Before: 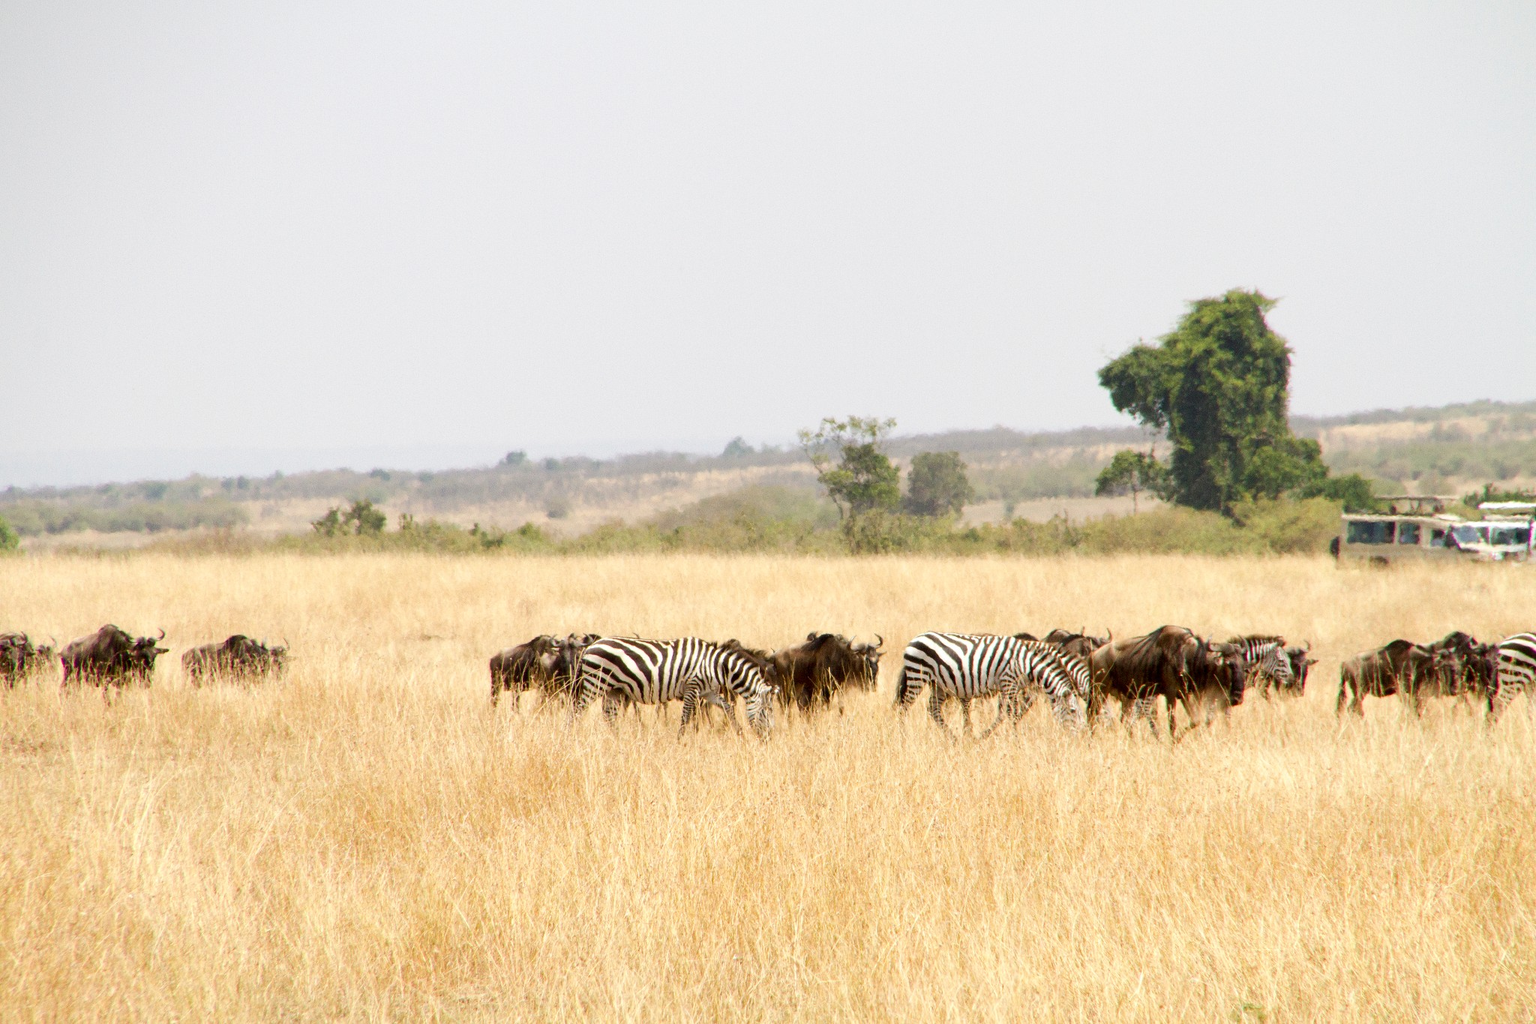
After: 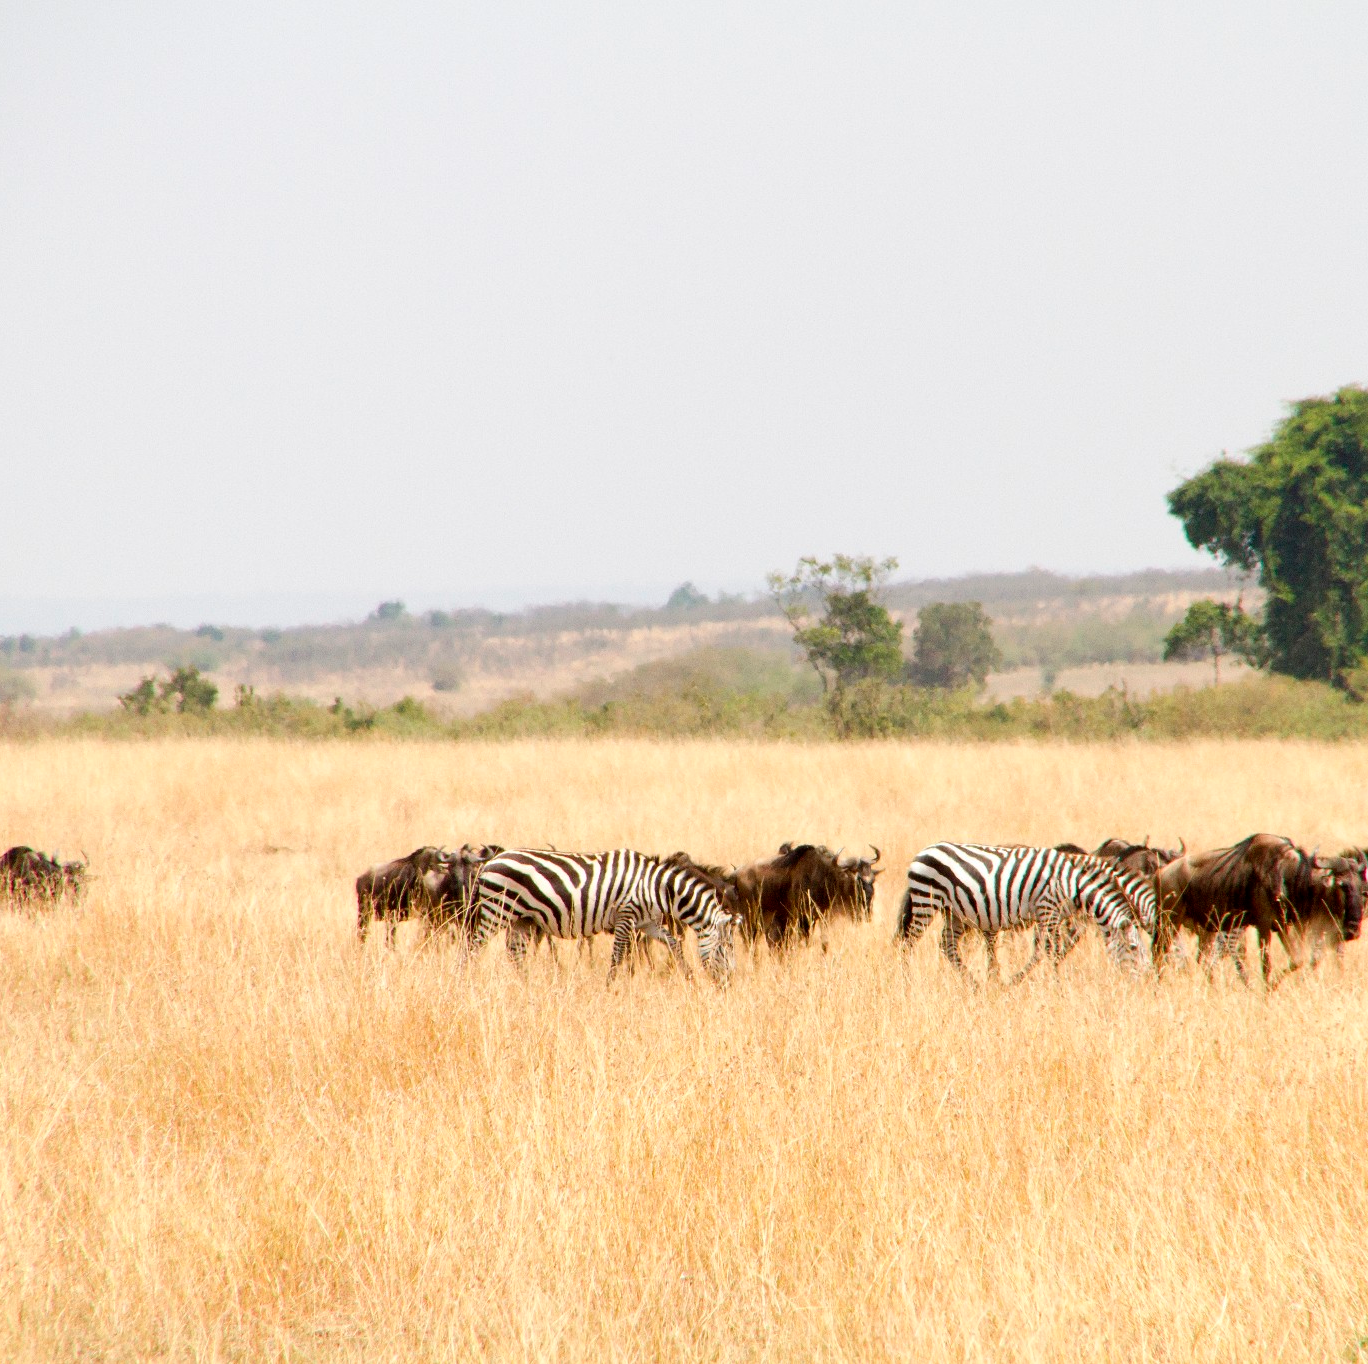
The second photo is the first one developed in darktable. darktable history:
crop and rotate: left 14.502%, right 18.669%
